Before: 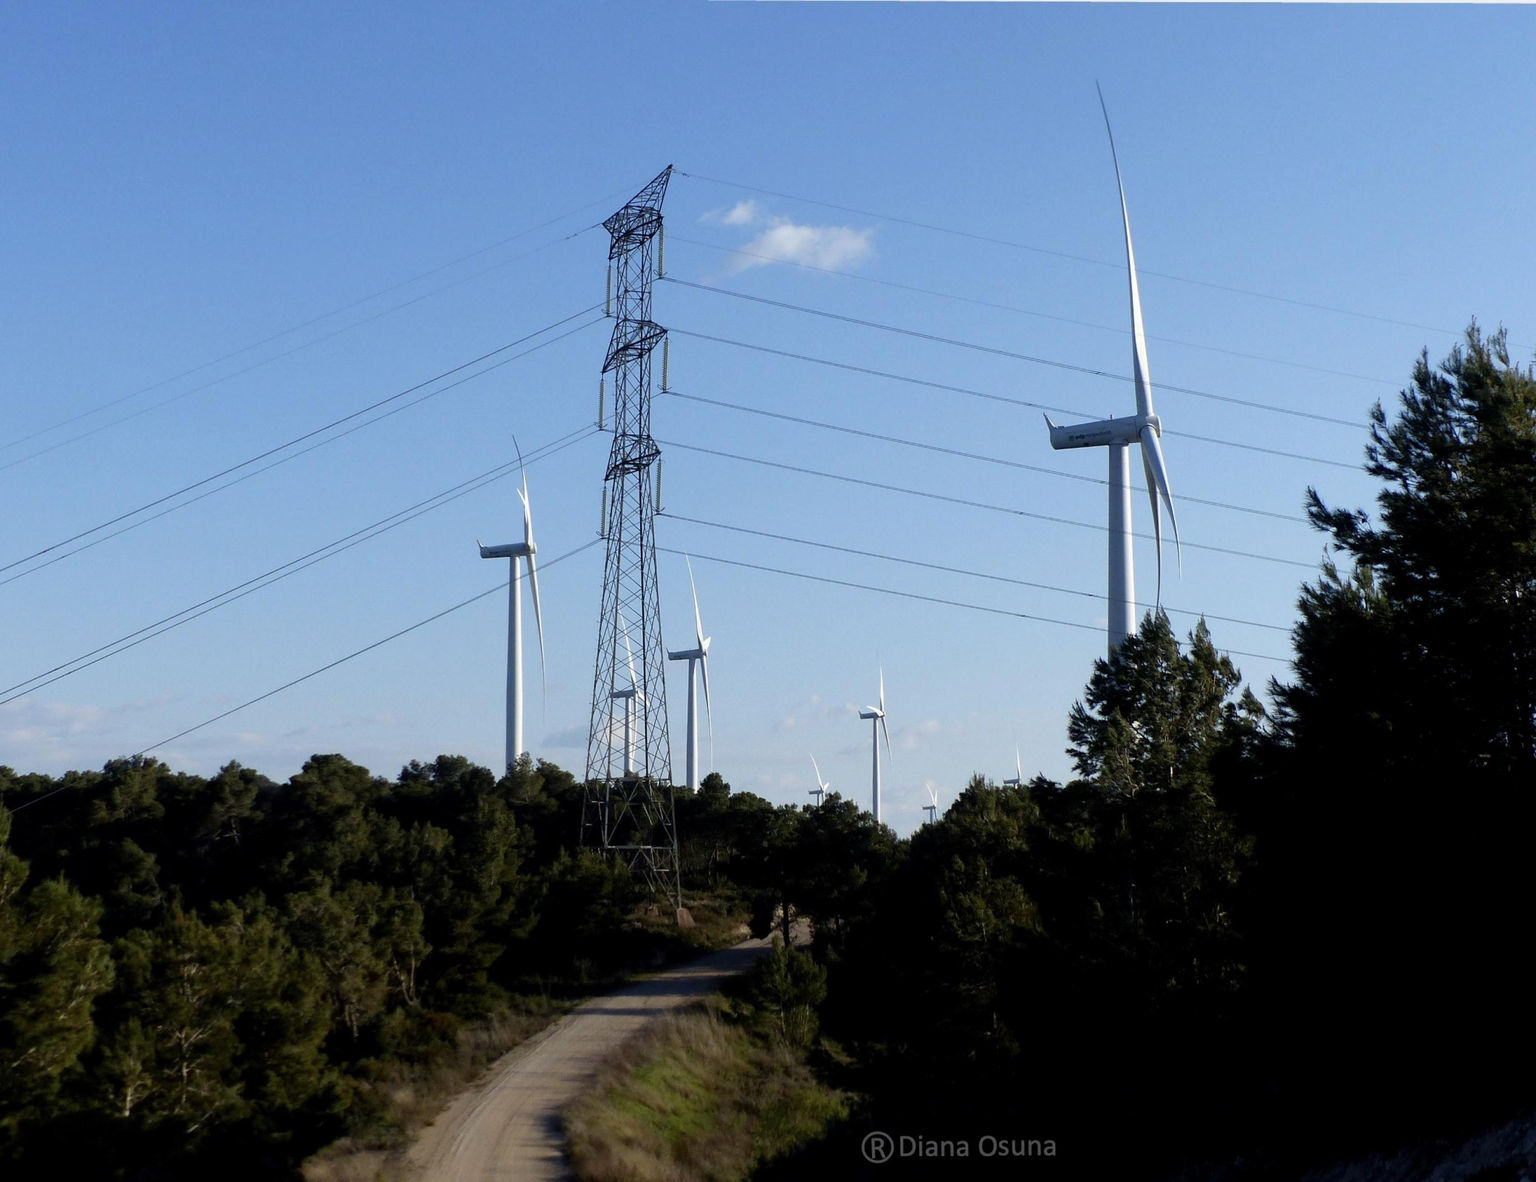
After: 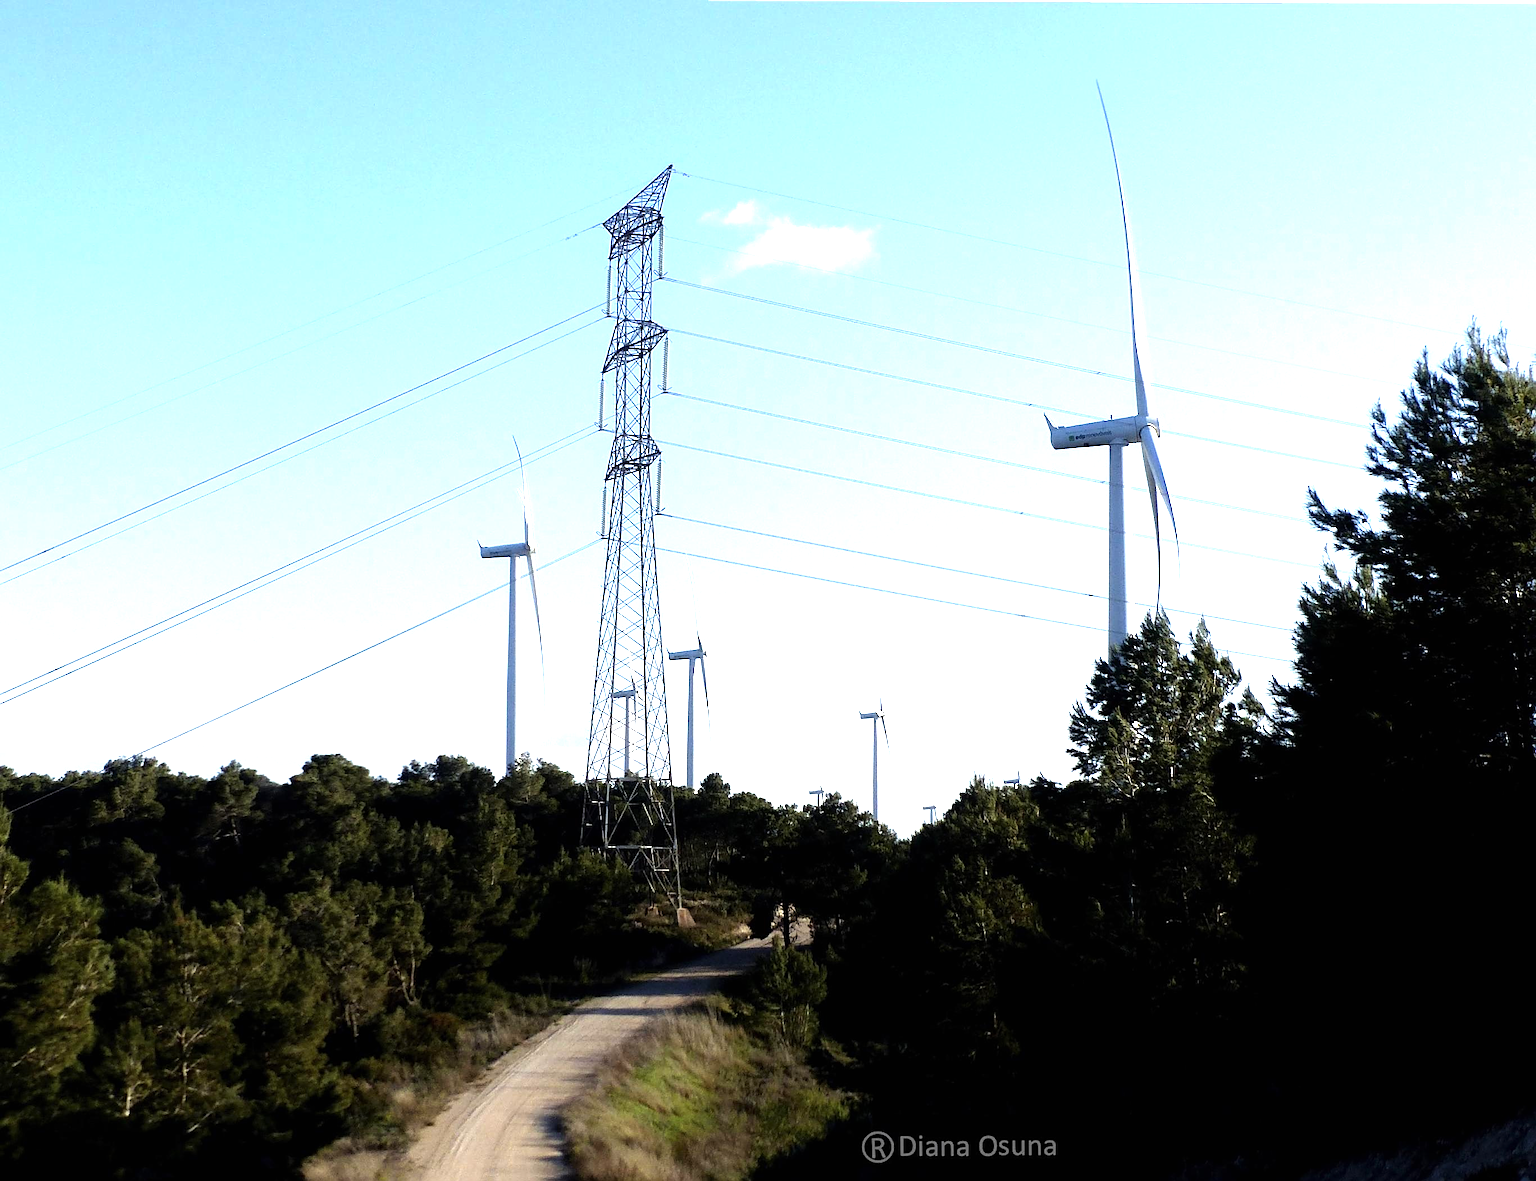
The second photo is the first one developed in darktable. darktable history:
sharpen: on, module defaults
exposure: black level correction 0, exposure 0.899 EV, compensate highlight preservation false
tone equalizer: -8 EV -0.76 EV, -7 EV -0.669 EV, -6 EV -0.586 EV, -5 EV -0.381 EV, -3 EV 0.374 EV, -2 EV 0.6 EV, -1 EV 0.699 EV, +0 EV 0.779 EV, mask exposure compensation -0.499 EV
